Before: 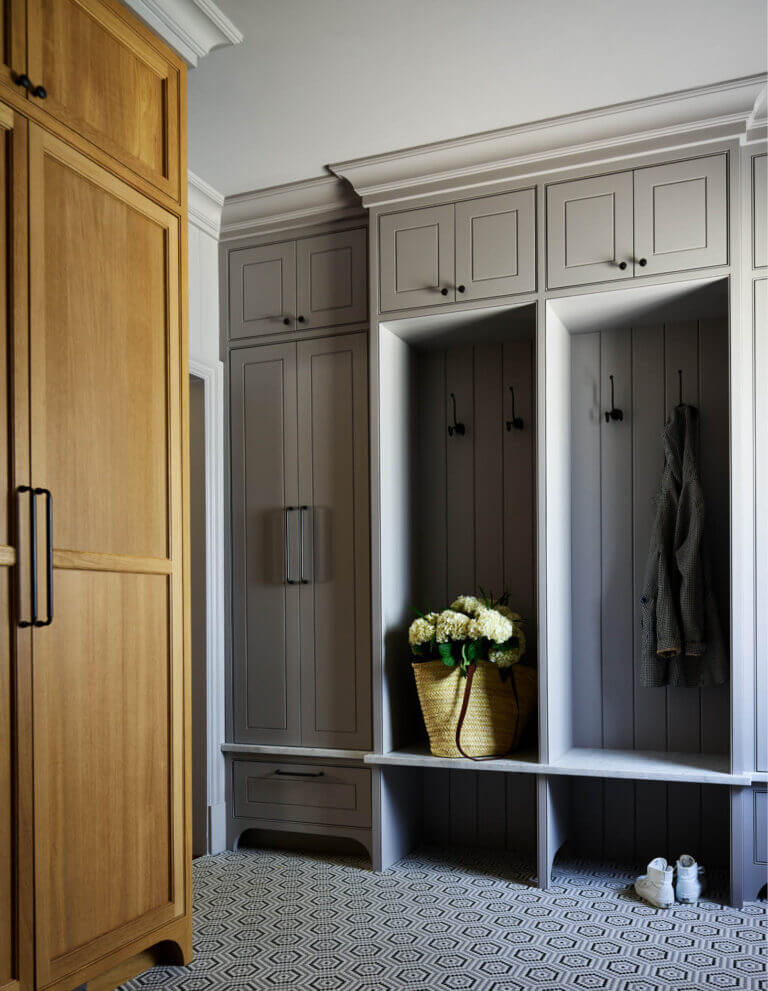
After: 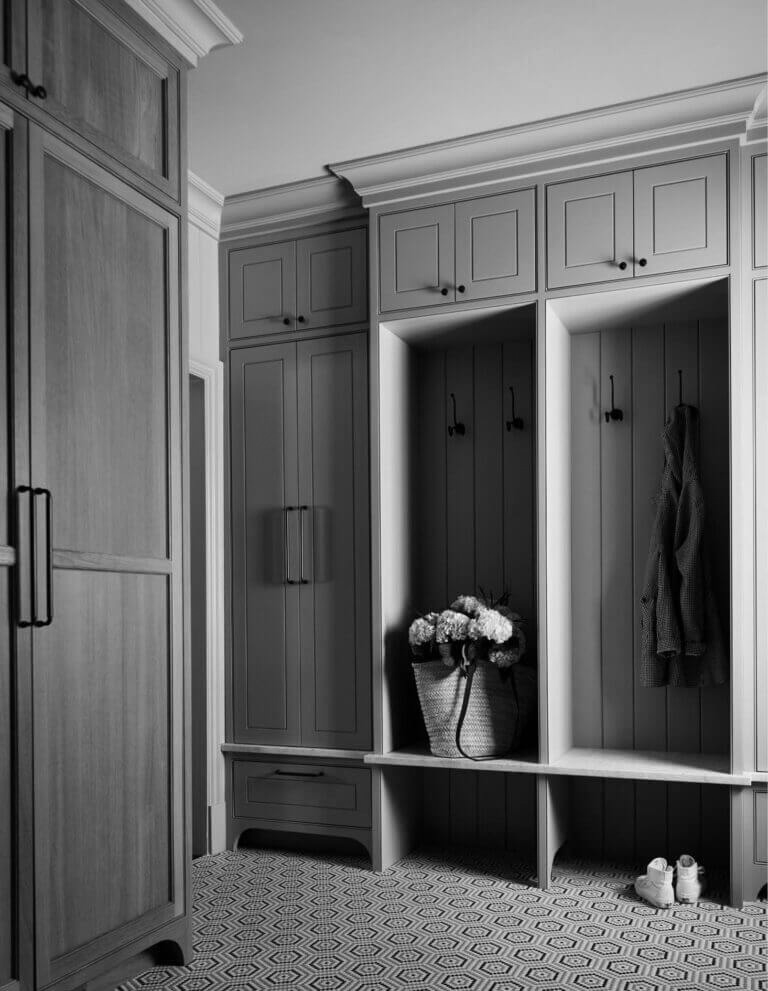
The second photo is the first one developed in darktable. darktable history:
color calibration: output gray [0.253, 0.26, 0.487, 0], gray › normalize channels true, illuminant same as pipeline (D50), adaptation XYZ, x 0.346, y 0.359, gamut compression 0
tone equalizer: on, module defaults
